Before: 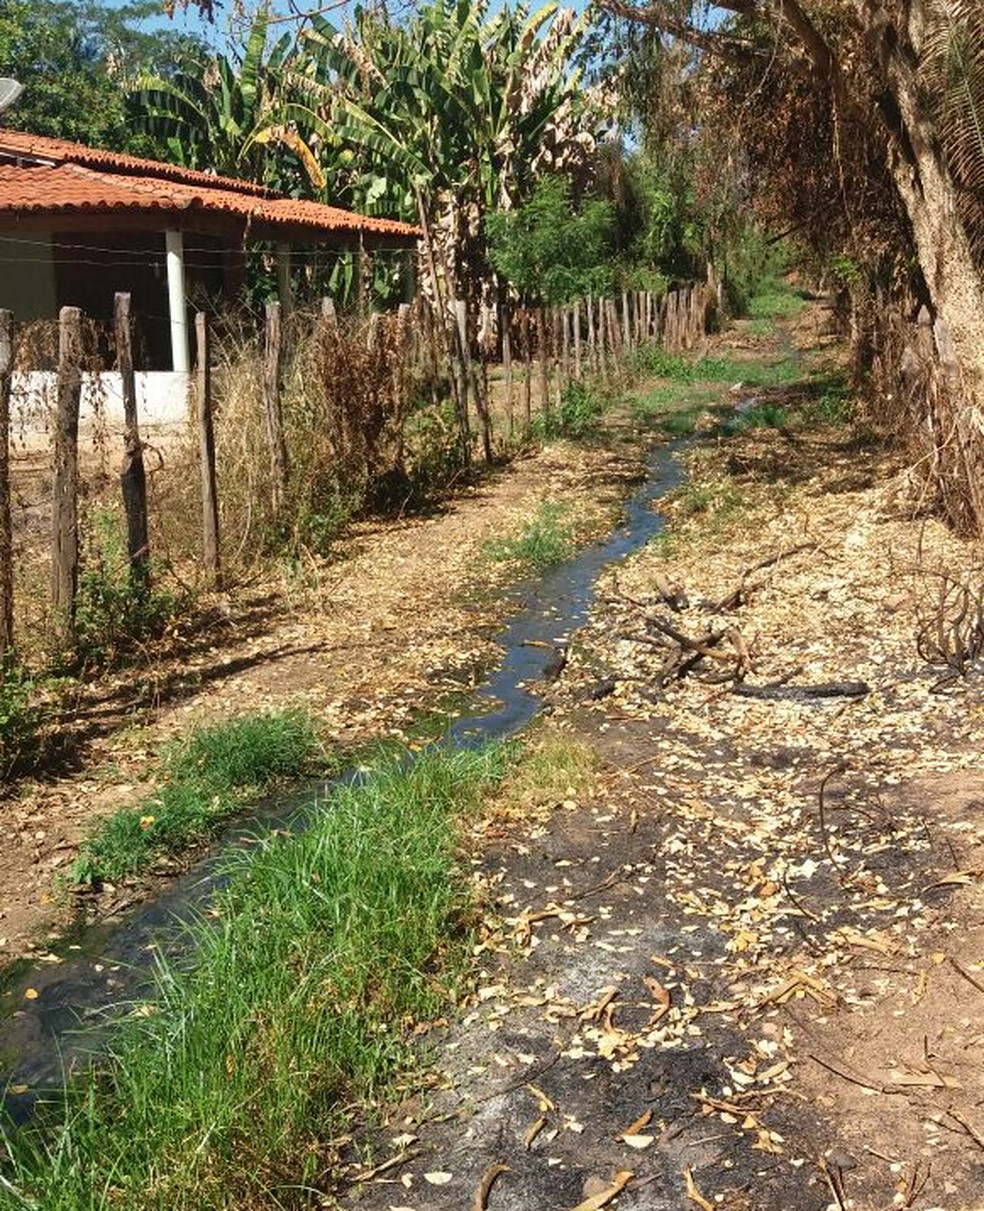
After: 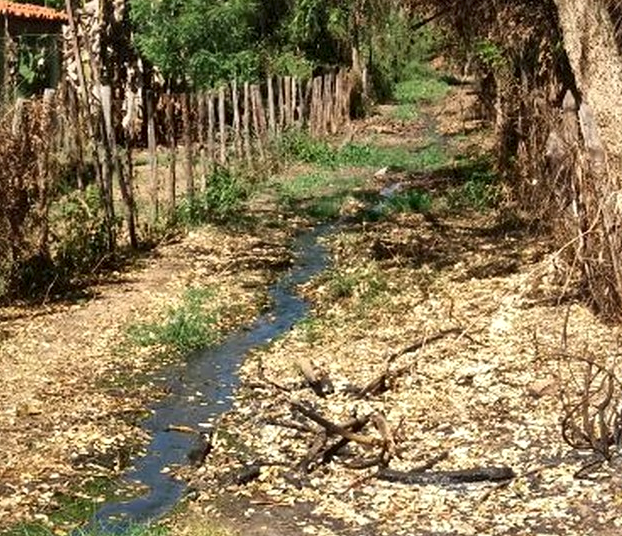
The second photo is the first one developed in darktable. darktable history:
local contrast: mode bilateral grid, contrast 24, coarseness 61, detail 152%, midtone range 0.2
crop: left 36.131%, top 17.799%, right 0.566%, bottom 37.937%
